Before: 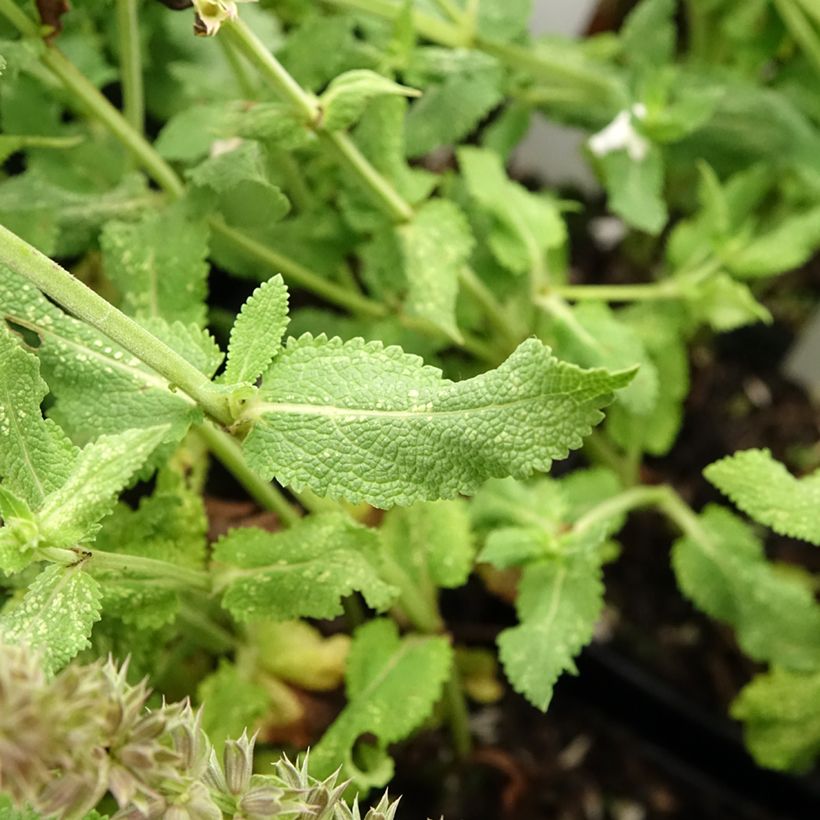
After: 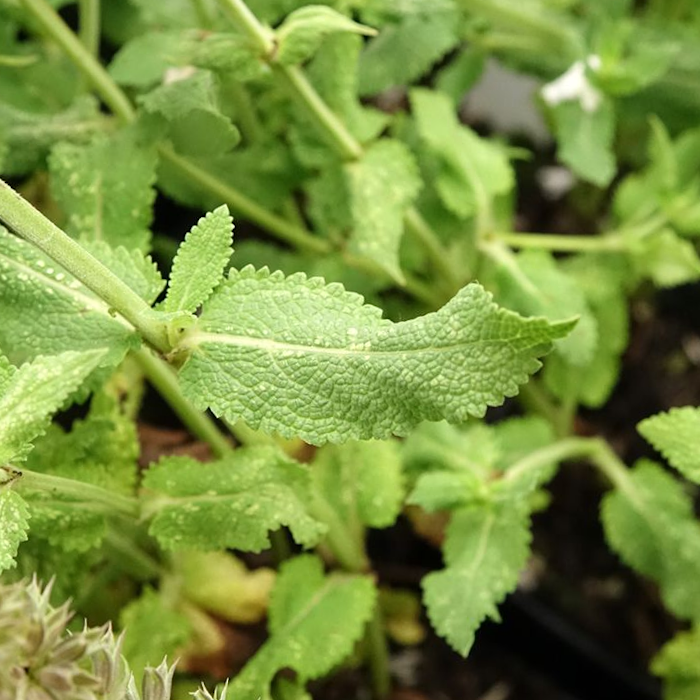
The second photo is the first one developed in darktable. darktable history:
crop and rotate: angle -3.27°, left 5.211%, top 5.211%, right 4.607%, bottom 4.607%
color balance: input saturation 99%
